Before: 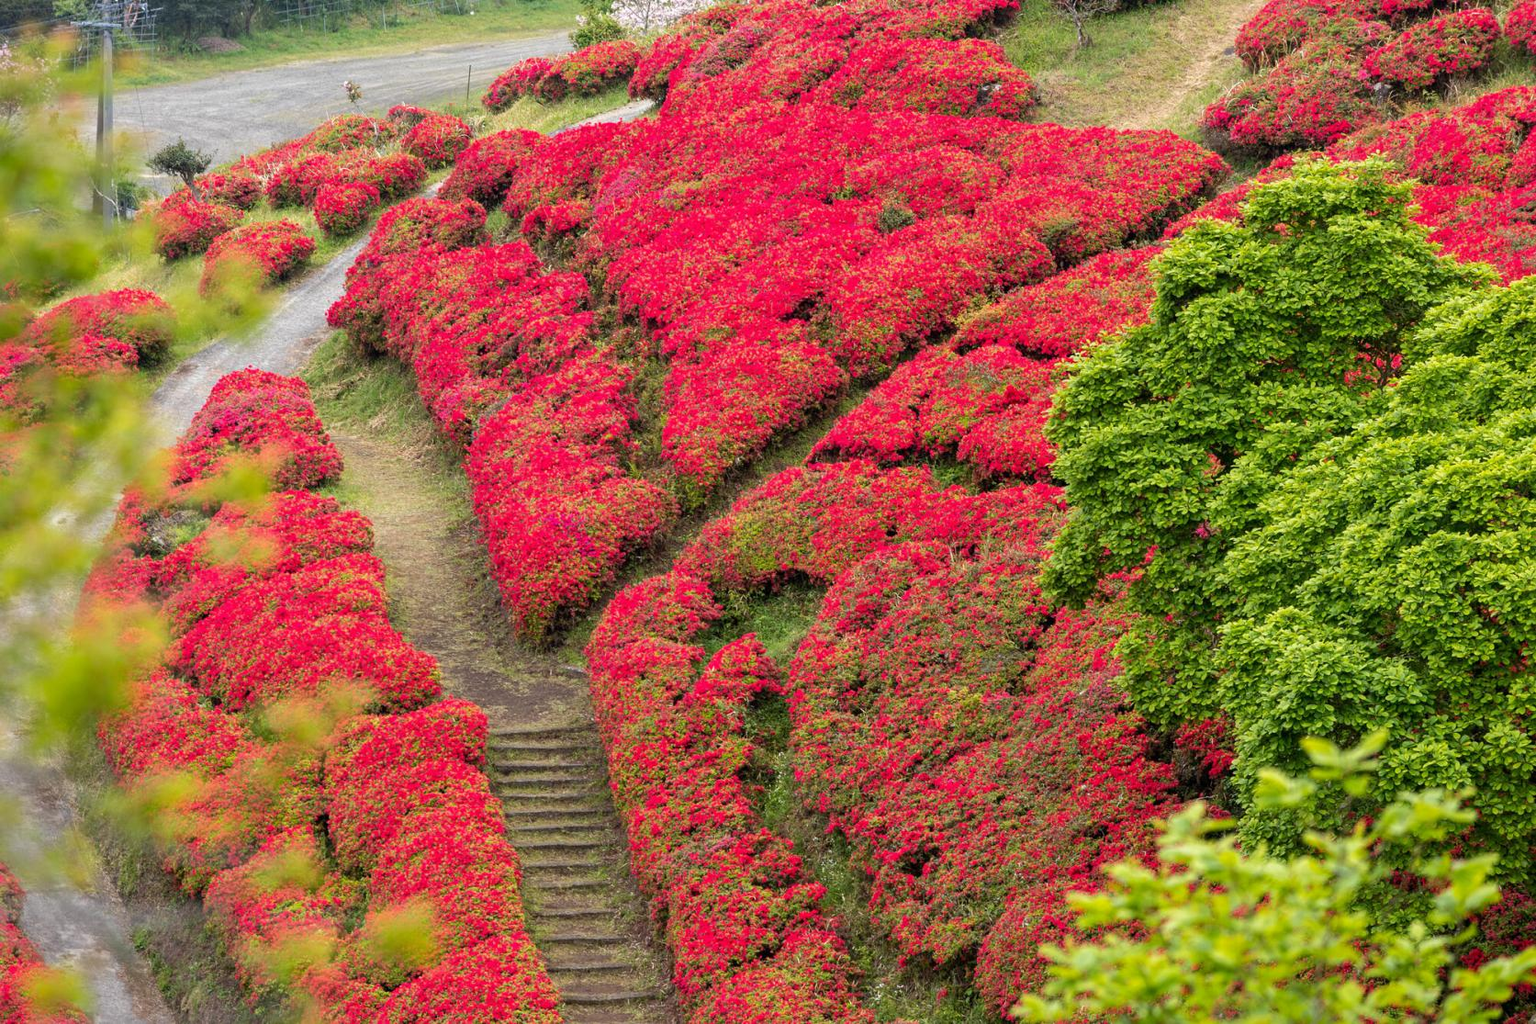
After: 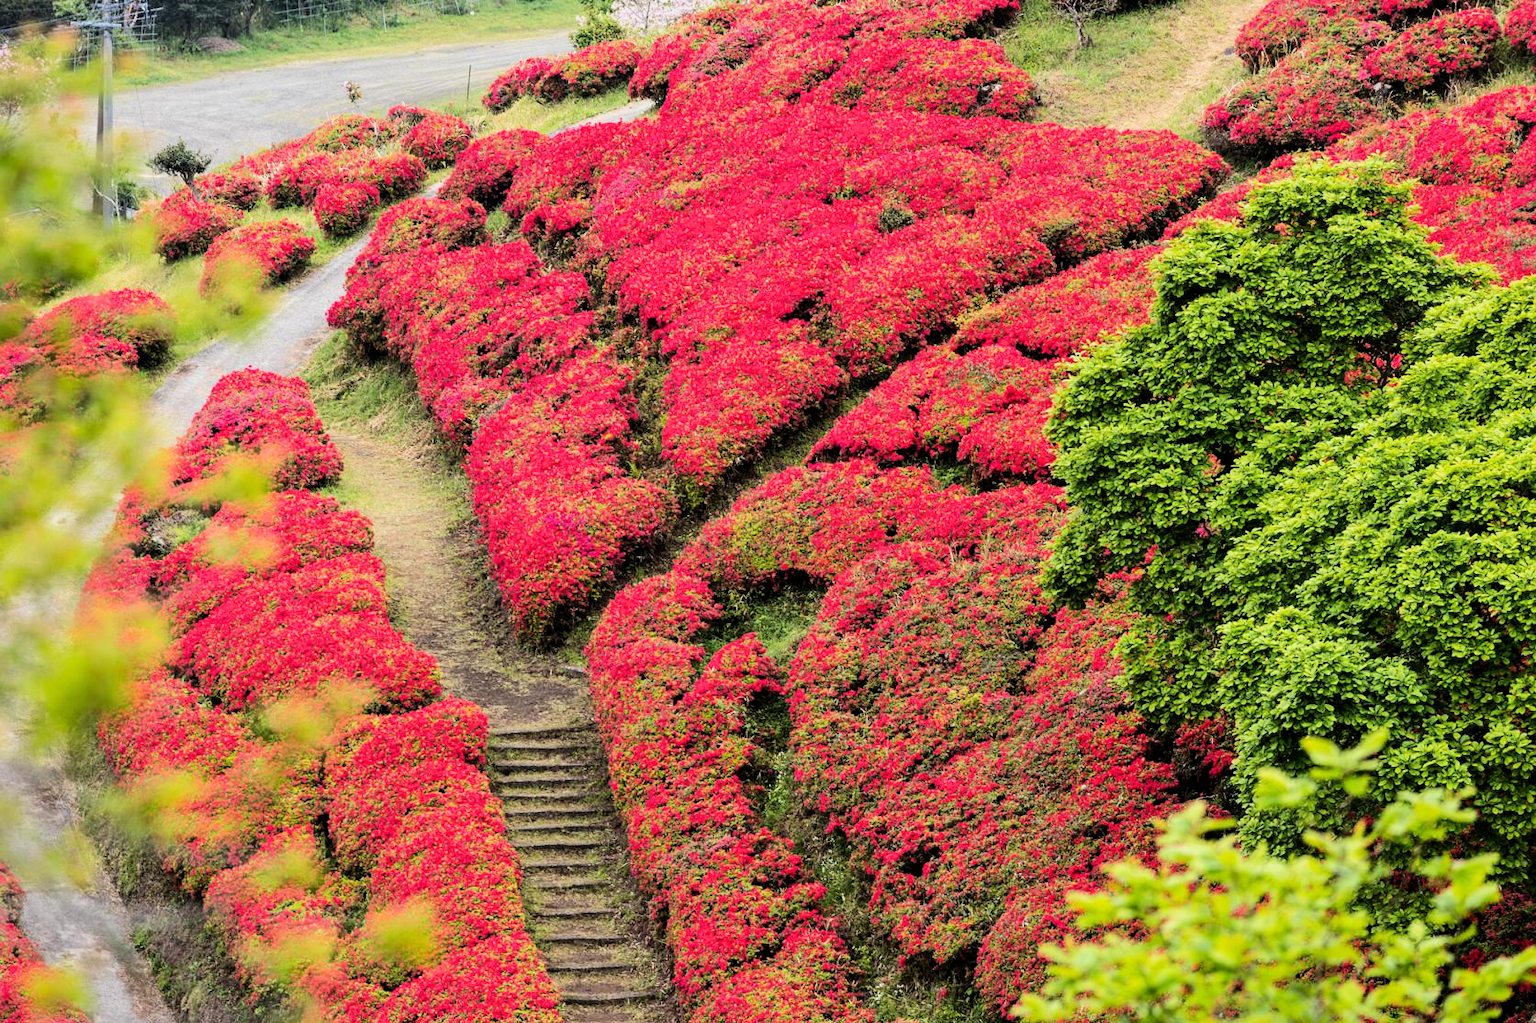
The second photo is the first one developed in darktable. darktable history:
tone equalizer: -8 EV -1.08 EV, -7 EV -1.02 EV, -6 EV -0.867 EV, -5 EV -0.581 EV, -3 EV 0.603 EV, -2 EV 0.894 EV, -1 EV 0.99 EV, +0 EV 1.05 EV, edges refinement/feathering 500, mask exposure compensation -1.57 EV, preserve details no
filmic rgb: black relative exposure -7.65 EV, white relative exposure 4.56 EV, threshold 2.98 EV, hardness 3.61, color science v6 (2022), enable highlight reconstruction true
